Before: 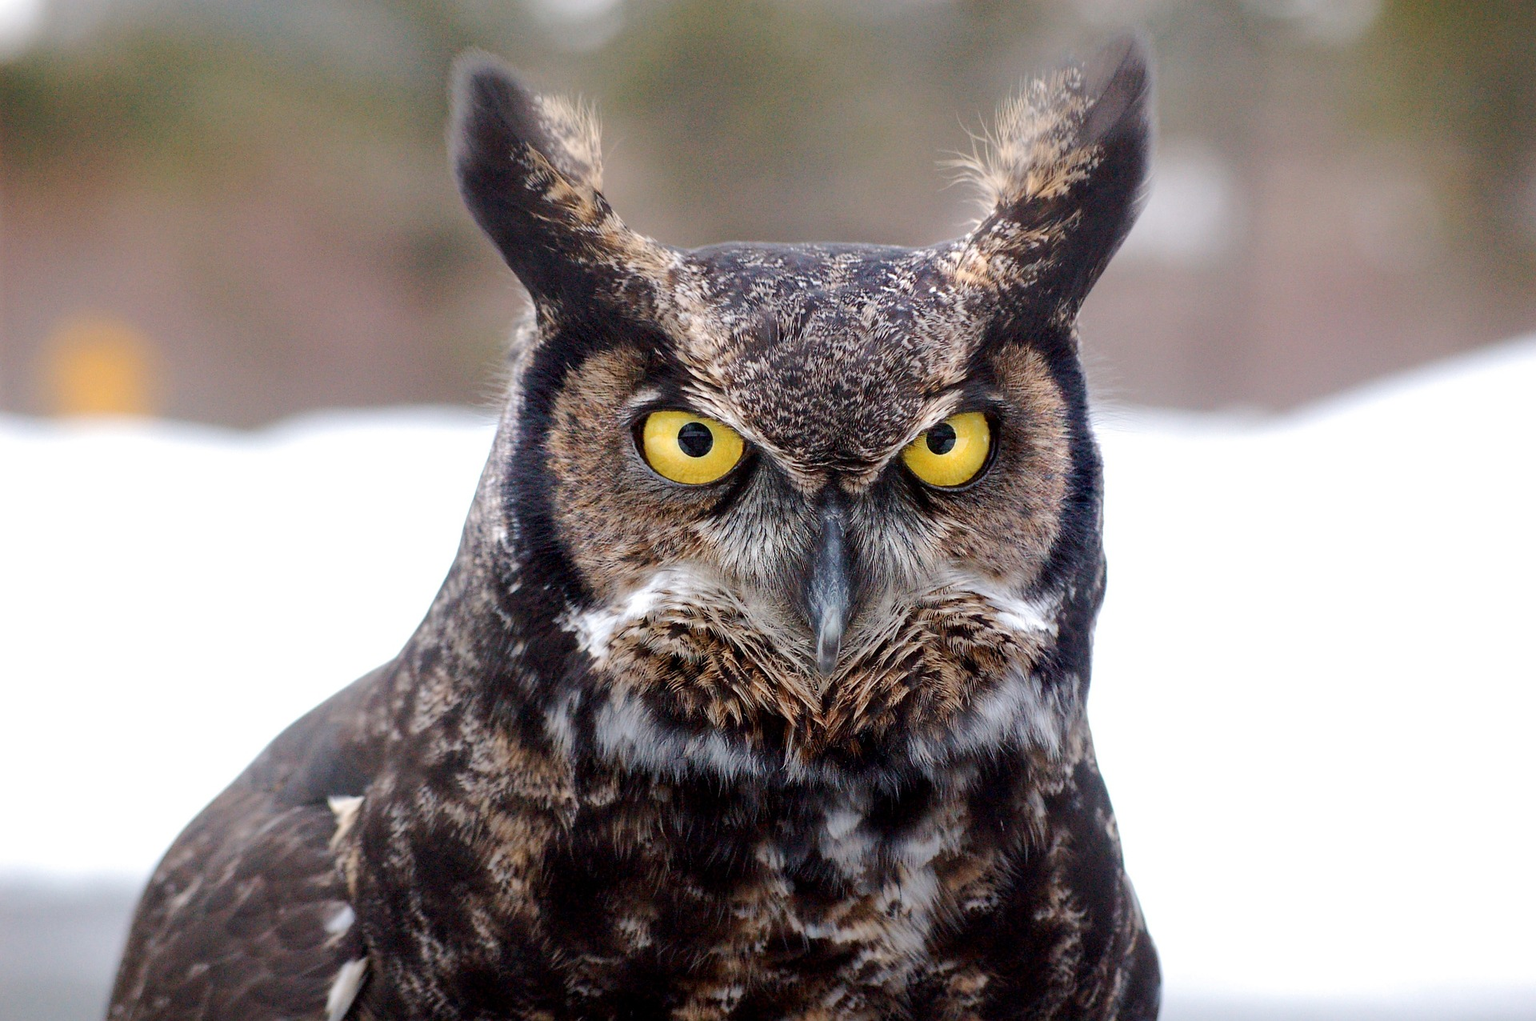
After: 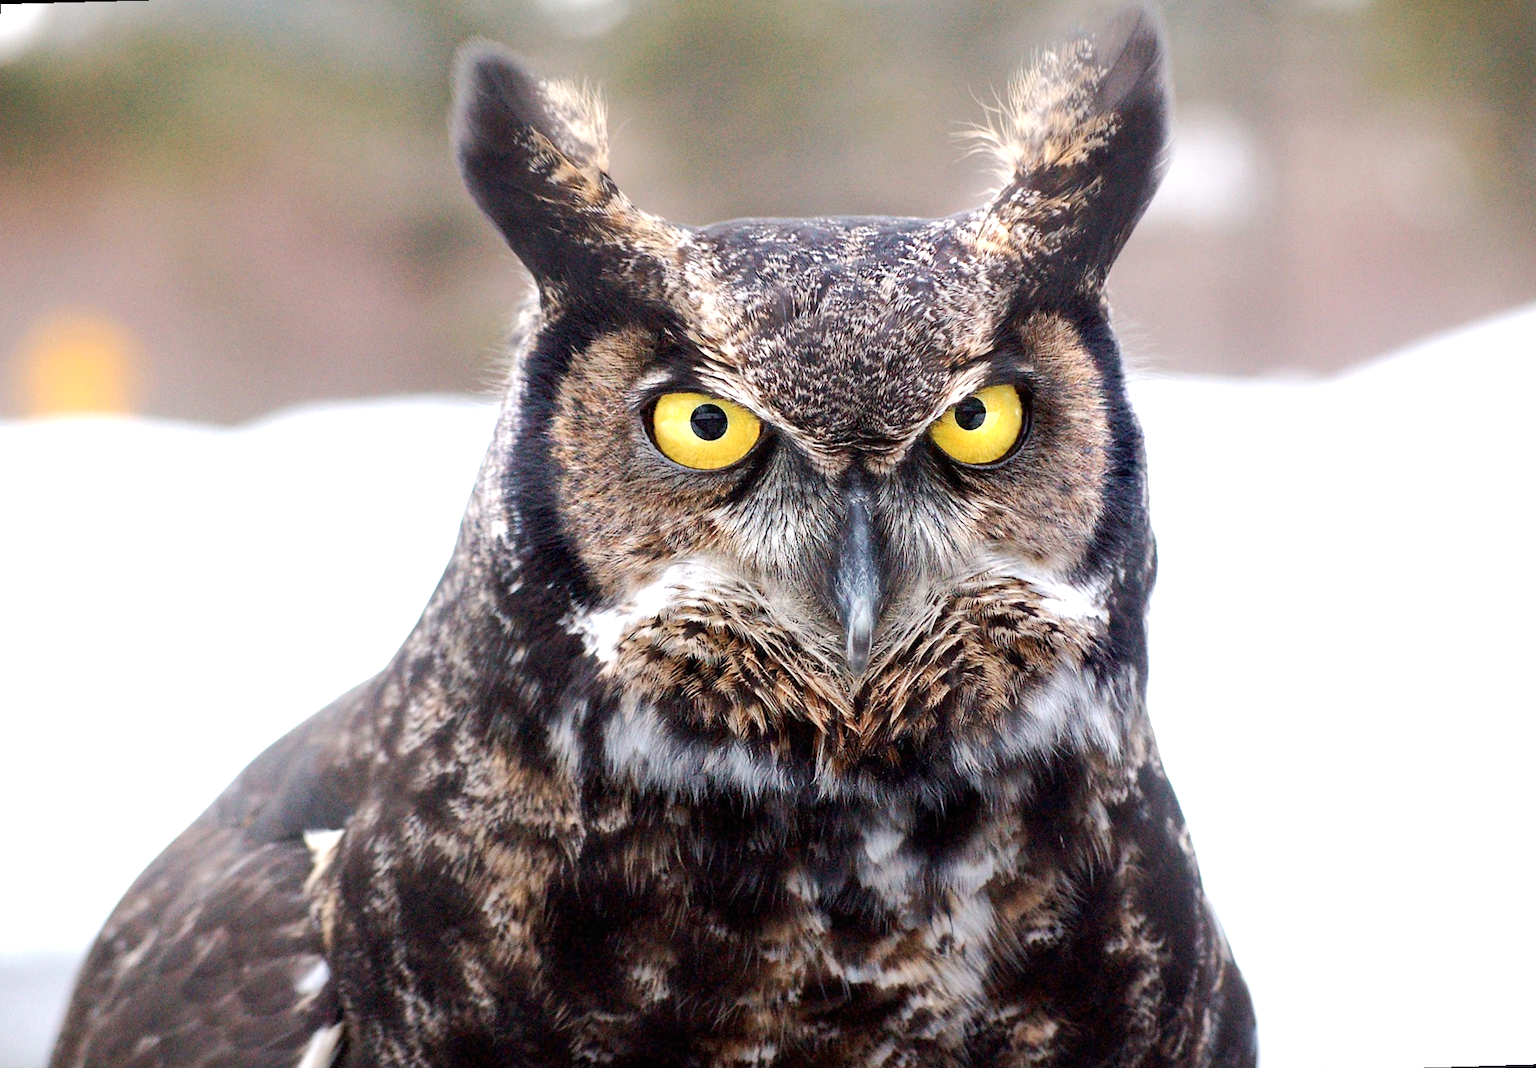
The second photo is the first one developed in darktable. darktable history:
exposure: black level correction 0, exposure 0.68 EV, compensate exposure bias true, compensate highlight preservation false
rotate and perspective: rotation -1.68°, lens shift (vertical) -0.146, crop left 0.049, crop right 0.912, crop top 0.032, crop bottom 0.96
contrast brightness saturation: saturation -0.05
